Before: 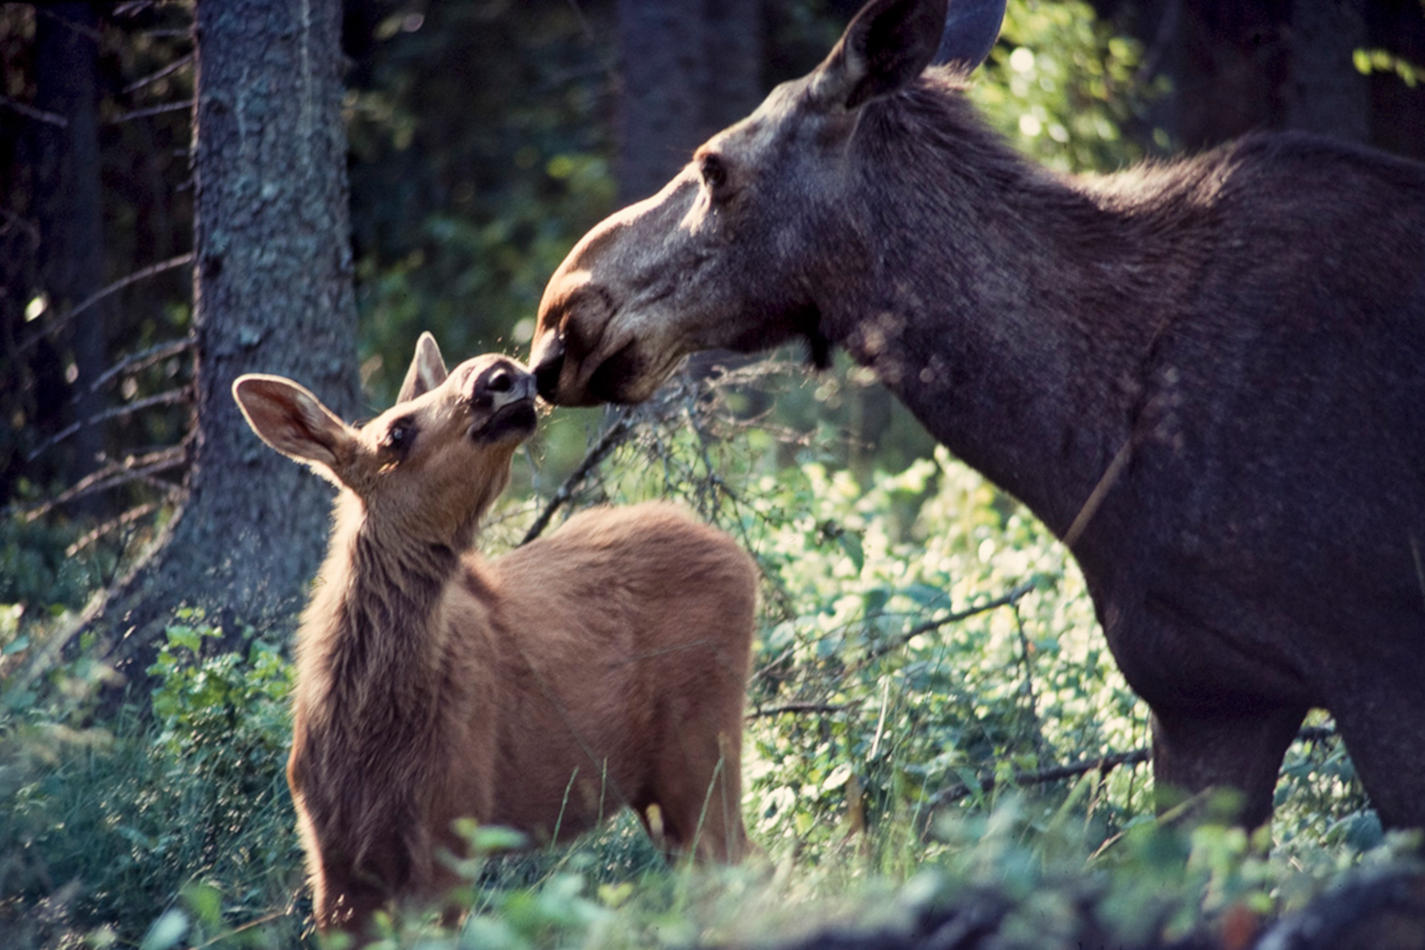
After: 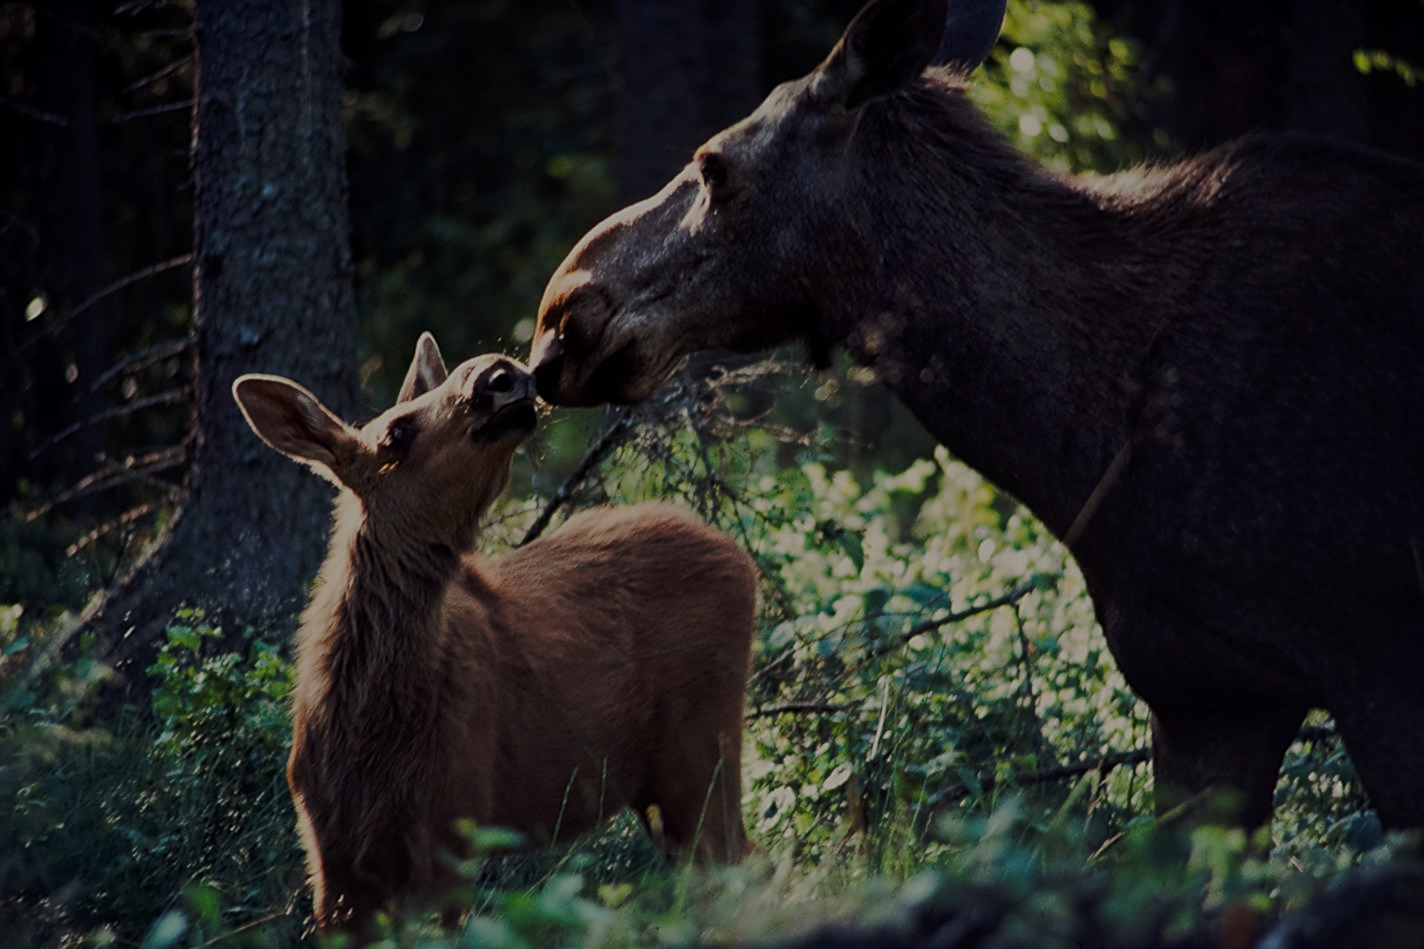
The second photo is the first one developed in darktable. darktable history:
shadows and highlights: shadows 0, highlights 40
sharpen: on, module defaults
exposure: exposure -1.468 EV, compensate highlight preservation false
base curve: curves: ch0 [(0, 0) (0.073, 0.04) (0.157, 0.139) (0.492, 0.492) (0.758, 0.758) (1, 1)], preserve colors none
